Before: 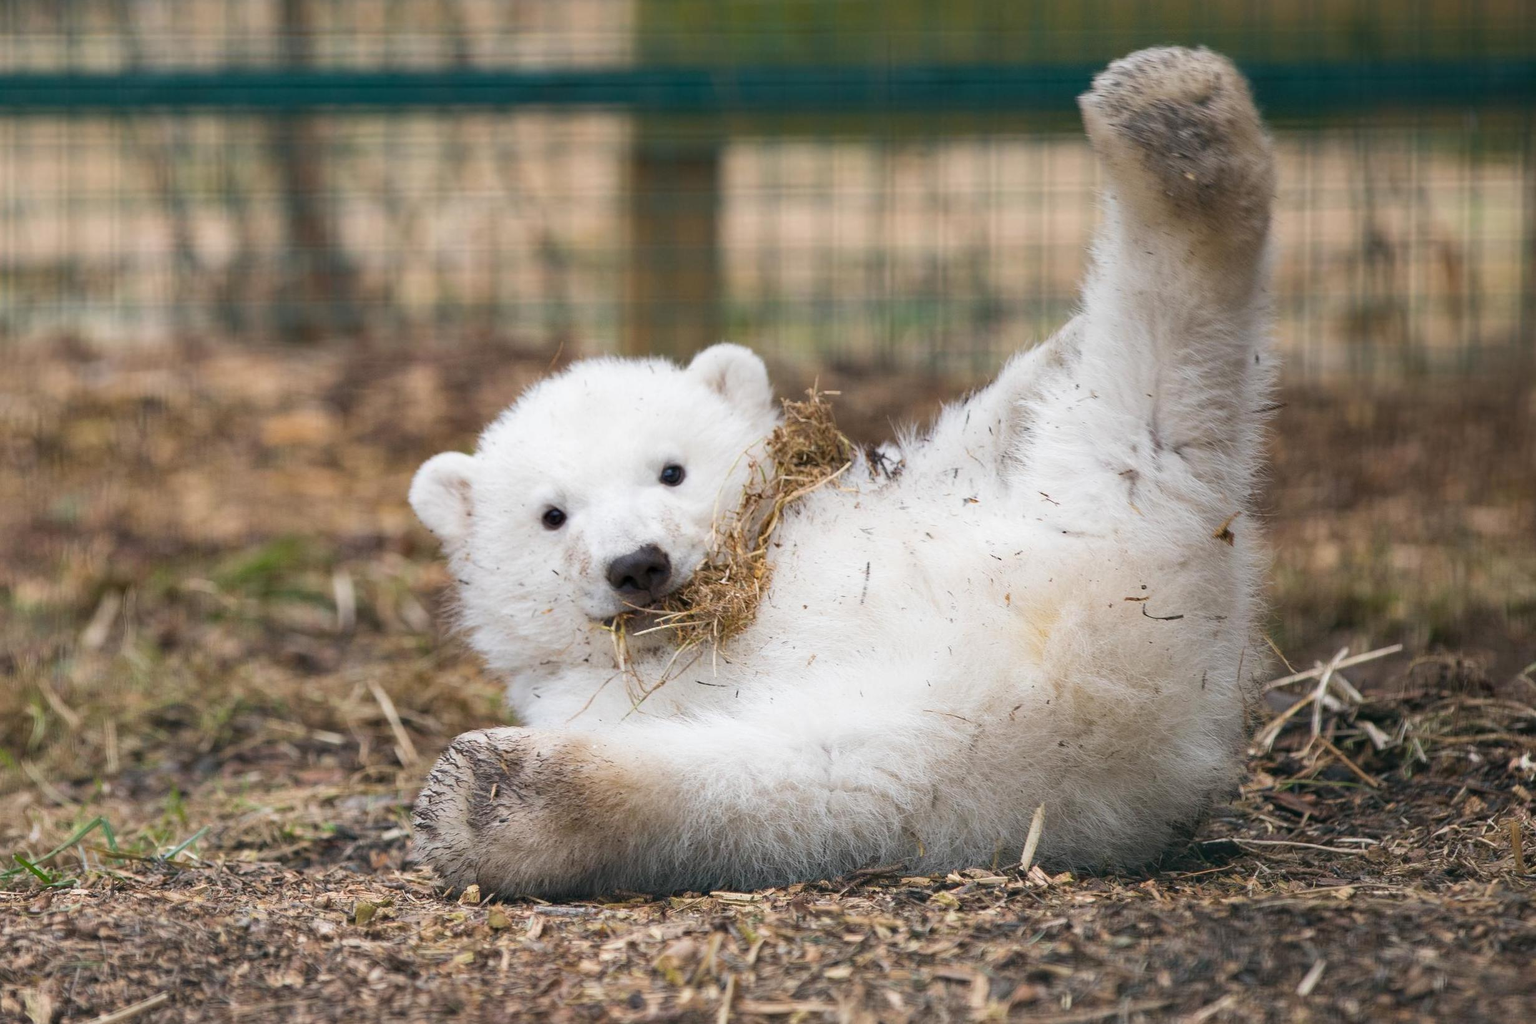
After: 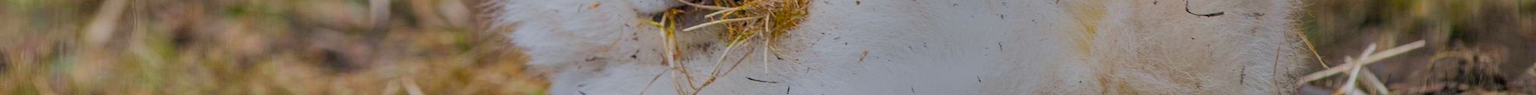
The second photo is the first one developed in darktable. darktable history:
white balance: red 0.983, blue 1.036
shadows and highlights: shadows 24.5, highlights -78.15, soften with gaussian
color balance rgb: linear chroma grading › global chroma 15%, perceptual saturation grading › global saturation 30%
rotate and perspective: rotation 0.679°, lens shift (horizontal) 0.136, crop left 0.009, crop right 0.991, crop top 0.078, crop bottom 0.95
crop and rotate: top 59.084%, bottom 30.916%
filmic rgb: black relative exposure -8.79 EV, white relative exposure 4.98 EV, threshold 3 EV, target black luminance 0%, hardness 3.77, latitude 66.33%, contrast 0.822, shadows ↔ highlights balance 20%, color science v5 (2021), contrast in shadows safe, contrast in highlights safe, enable highlight reconstruction true
